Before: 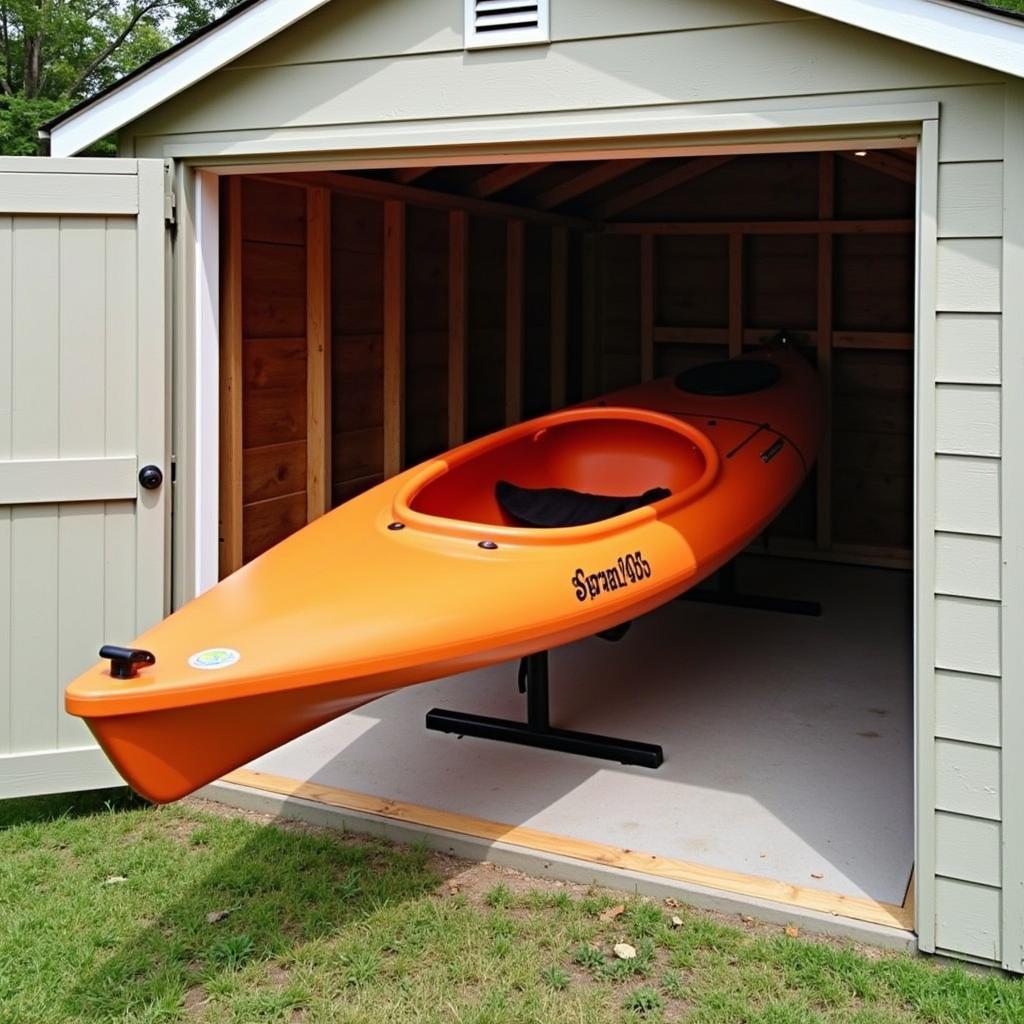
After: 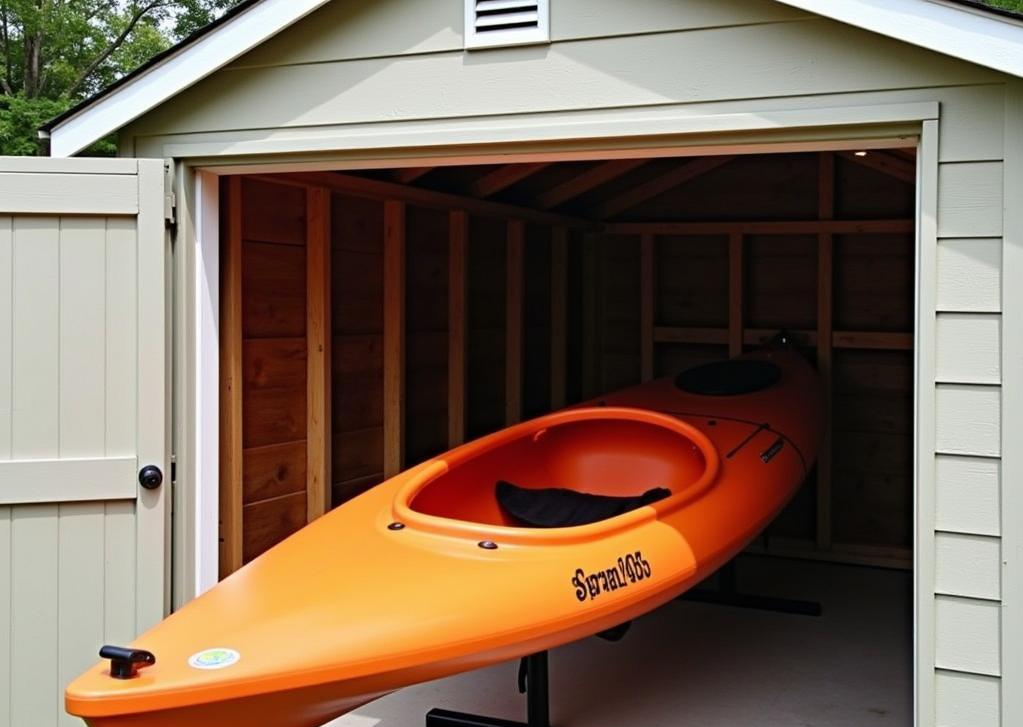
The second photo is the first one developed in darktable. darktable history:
crop: right 0%, bottom 28.907%
